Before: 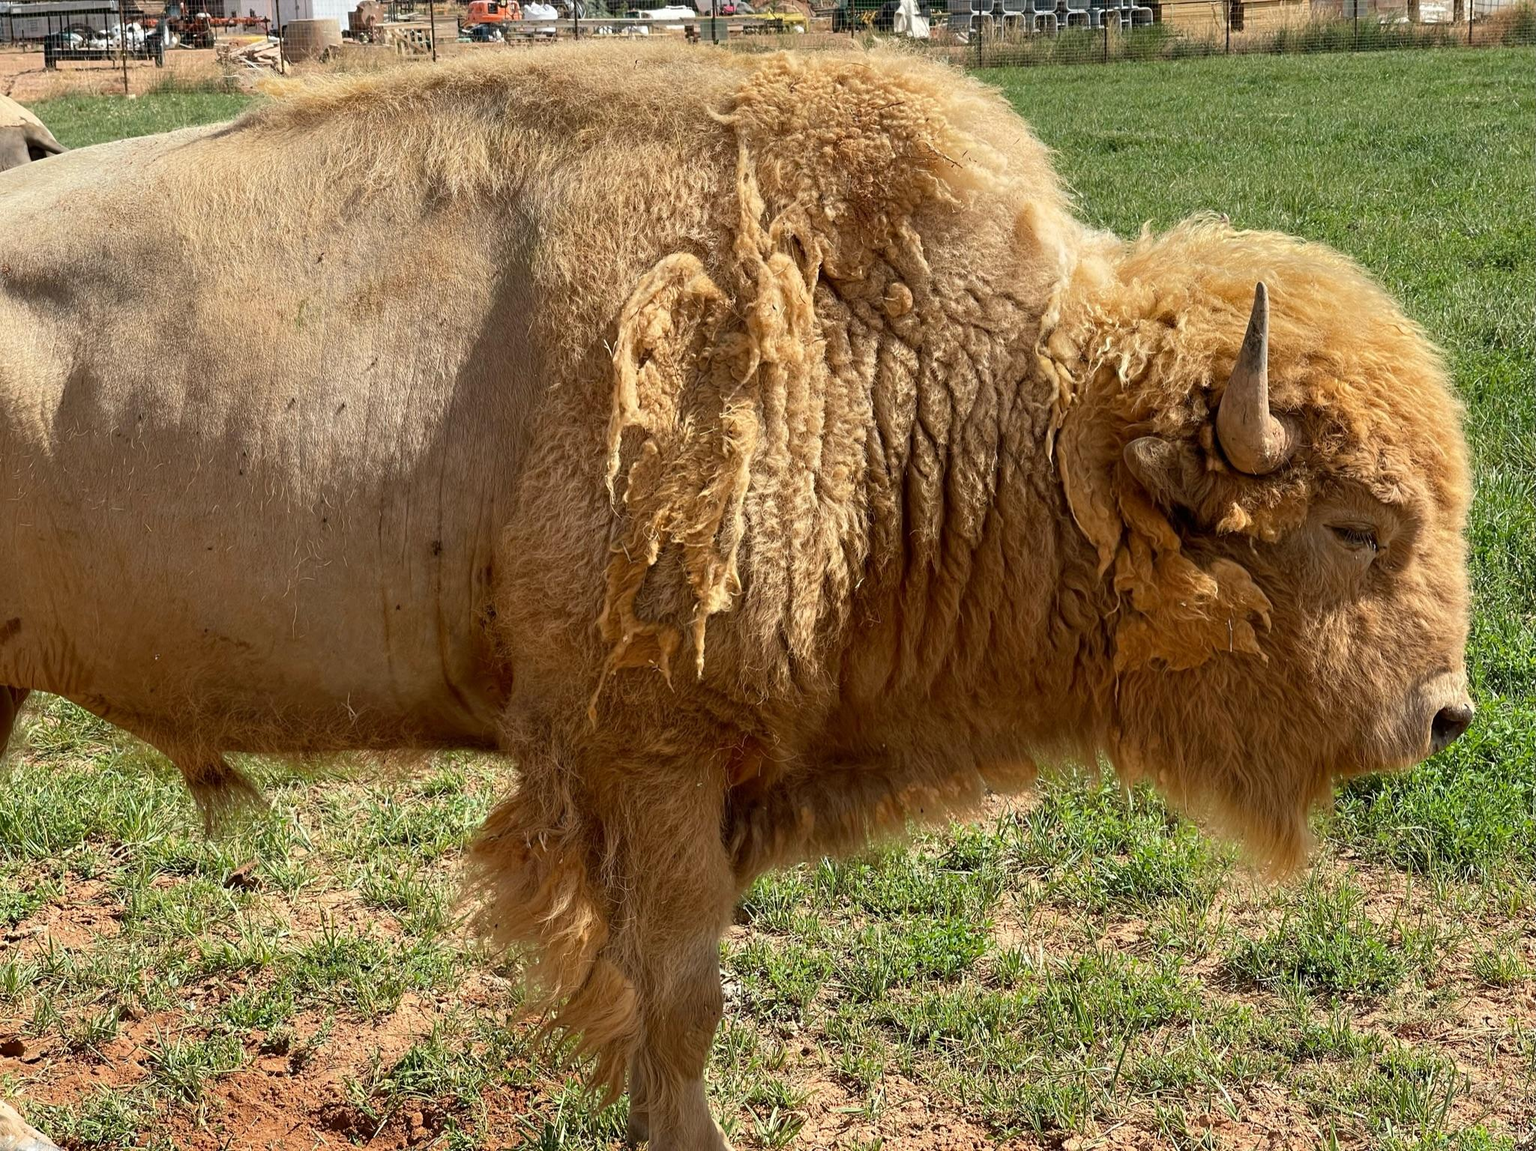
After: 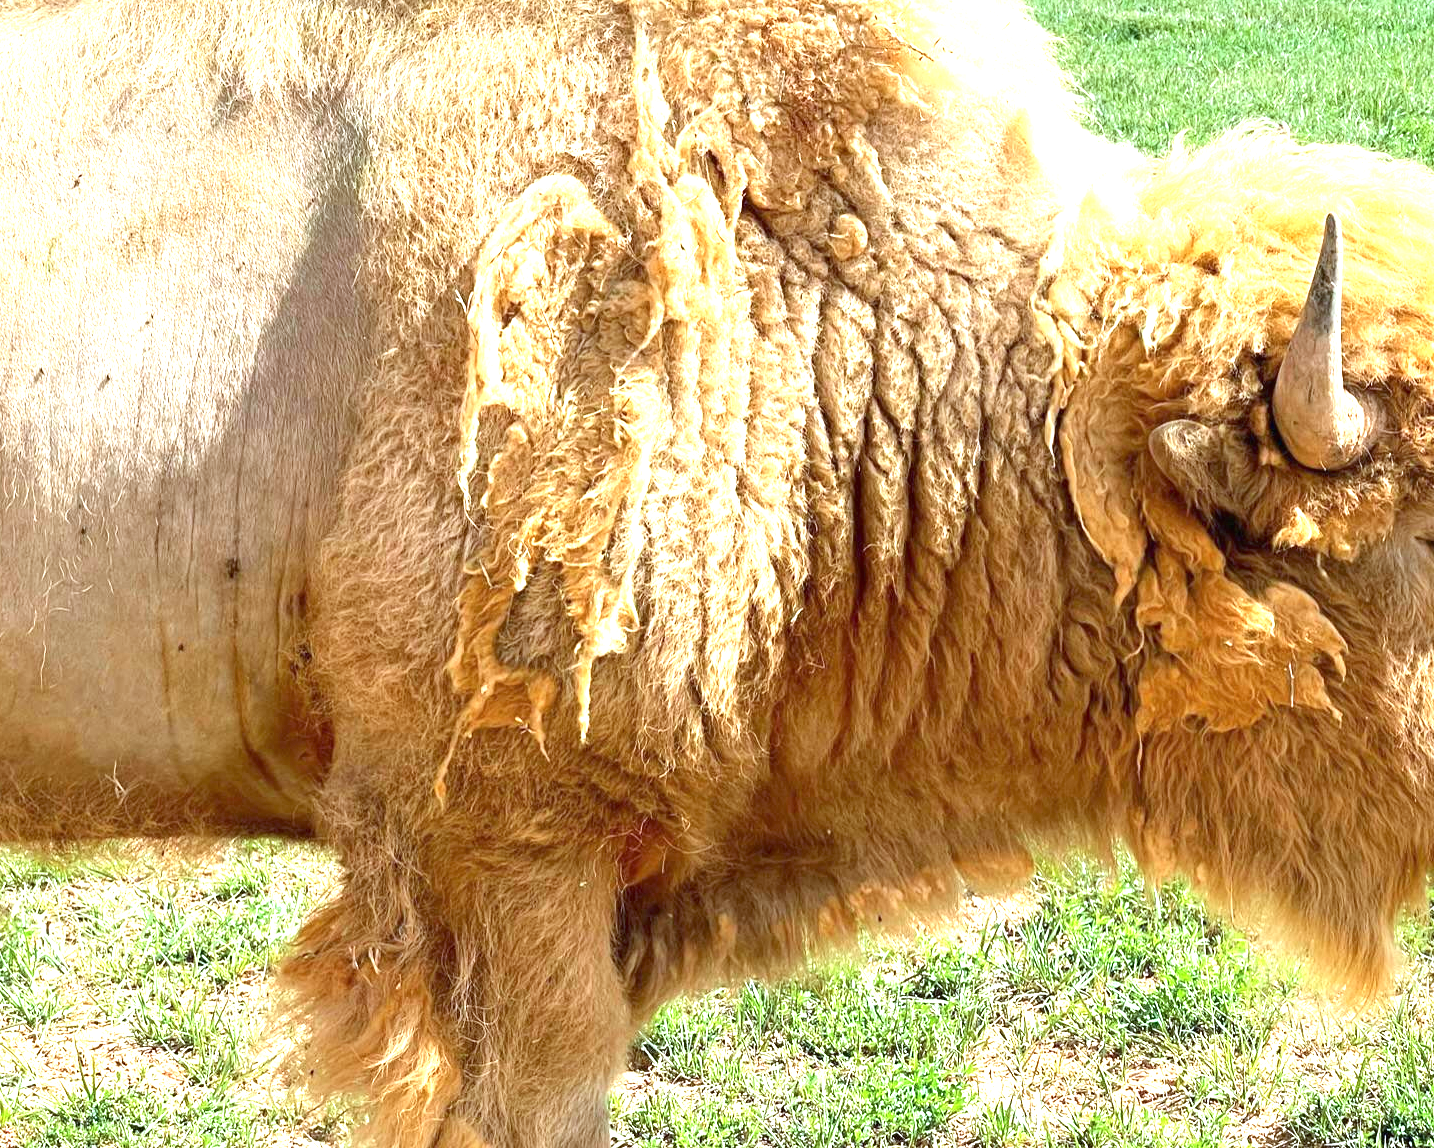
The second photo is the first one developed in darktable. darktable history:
color calibration: gray › normalize channels true, illuminant F (fluorescent), F source F9 (Cool White Deluxe 4150 K) – high CRI, x 0.374, y 0.373, temperature 4153.08 K, gamut compression 0.028
exposure: black level correction 0, exposure 1.753 EV, compensate exposure bias true, compensate highlight preservation false
contrast brightness saturation: contrast 0.096, brightness 0.029, saturation 0.095
crop and rotate: left 17.089%, top 10.643%, right 12.888%, bottom 14.571%
